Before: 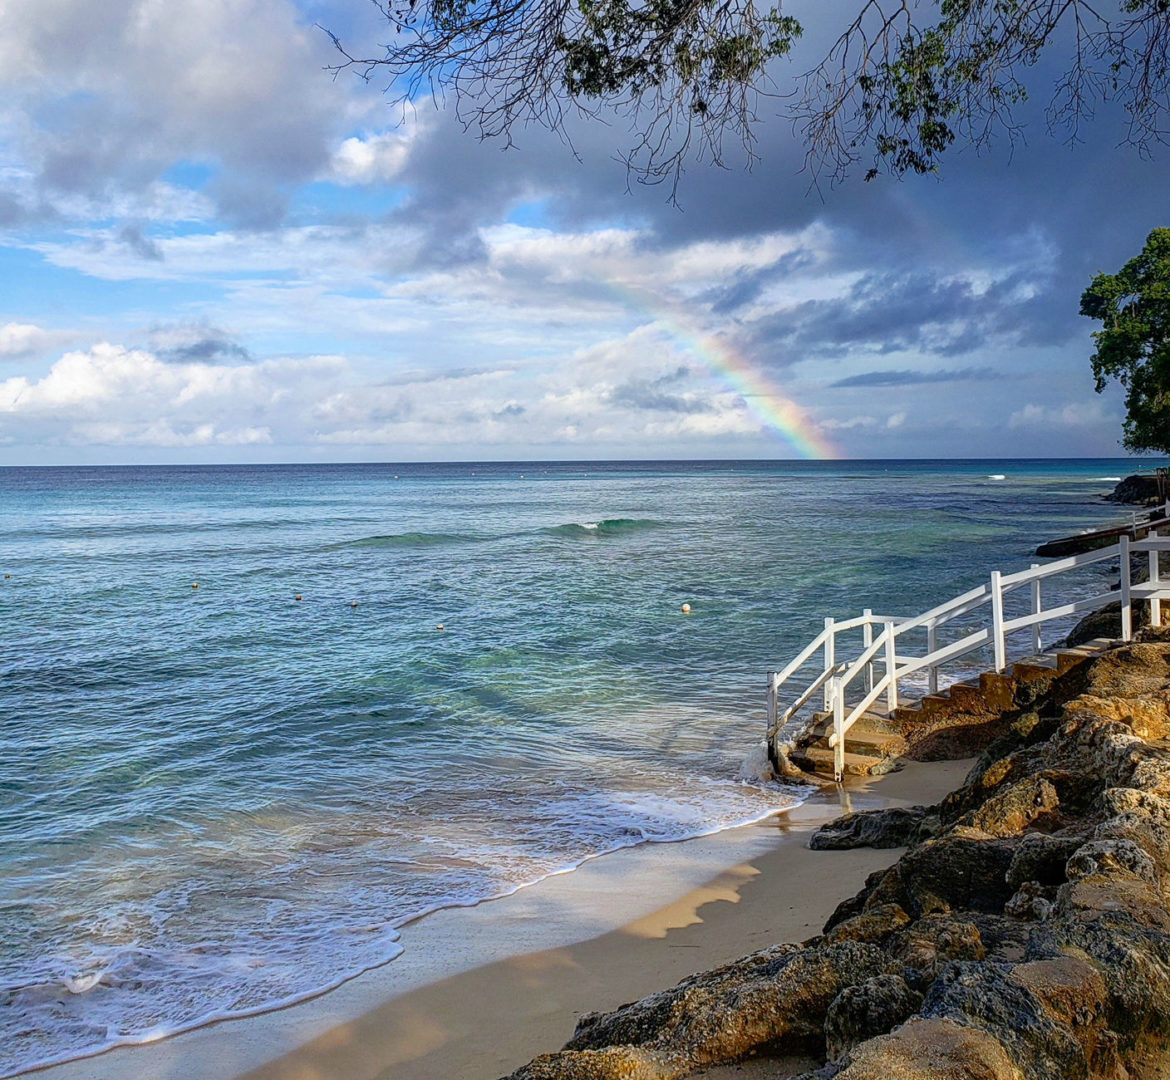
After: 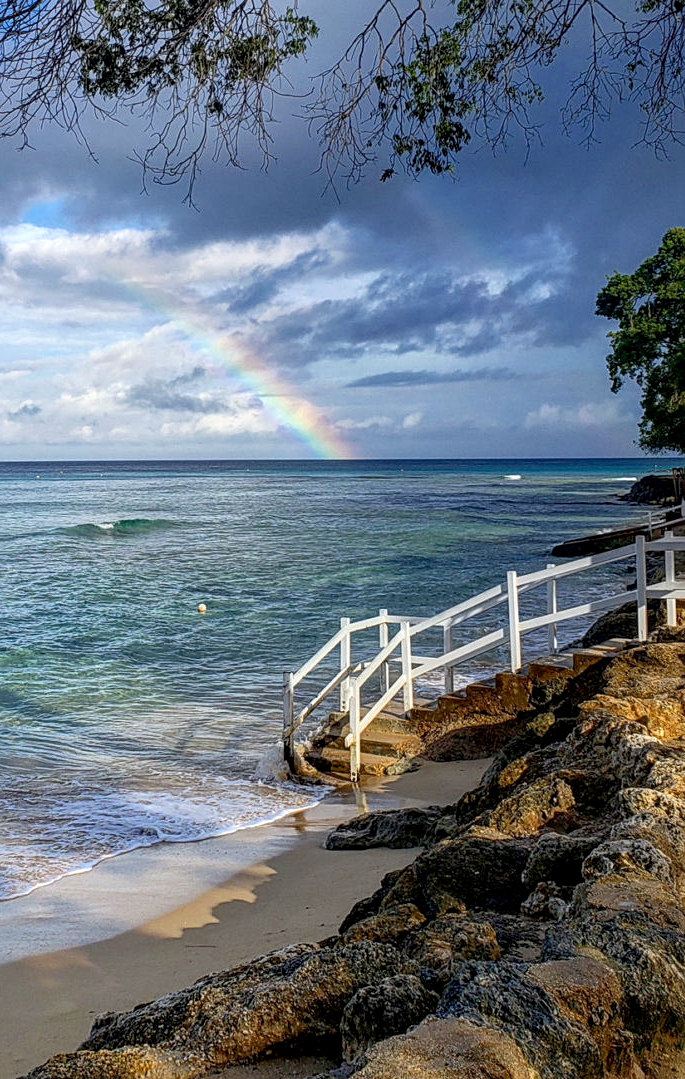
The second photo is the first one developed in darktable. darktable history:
local contrast: on, module defaults
sharpen: amount 0.2
crop: left 41.402%
